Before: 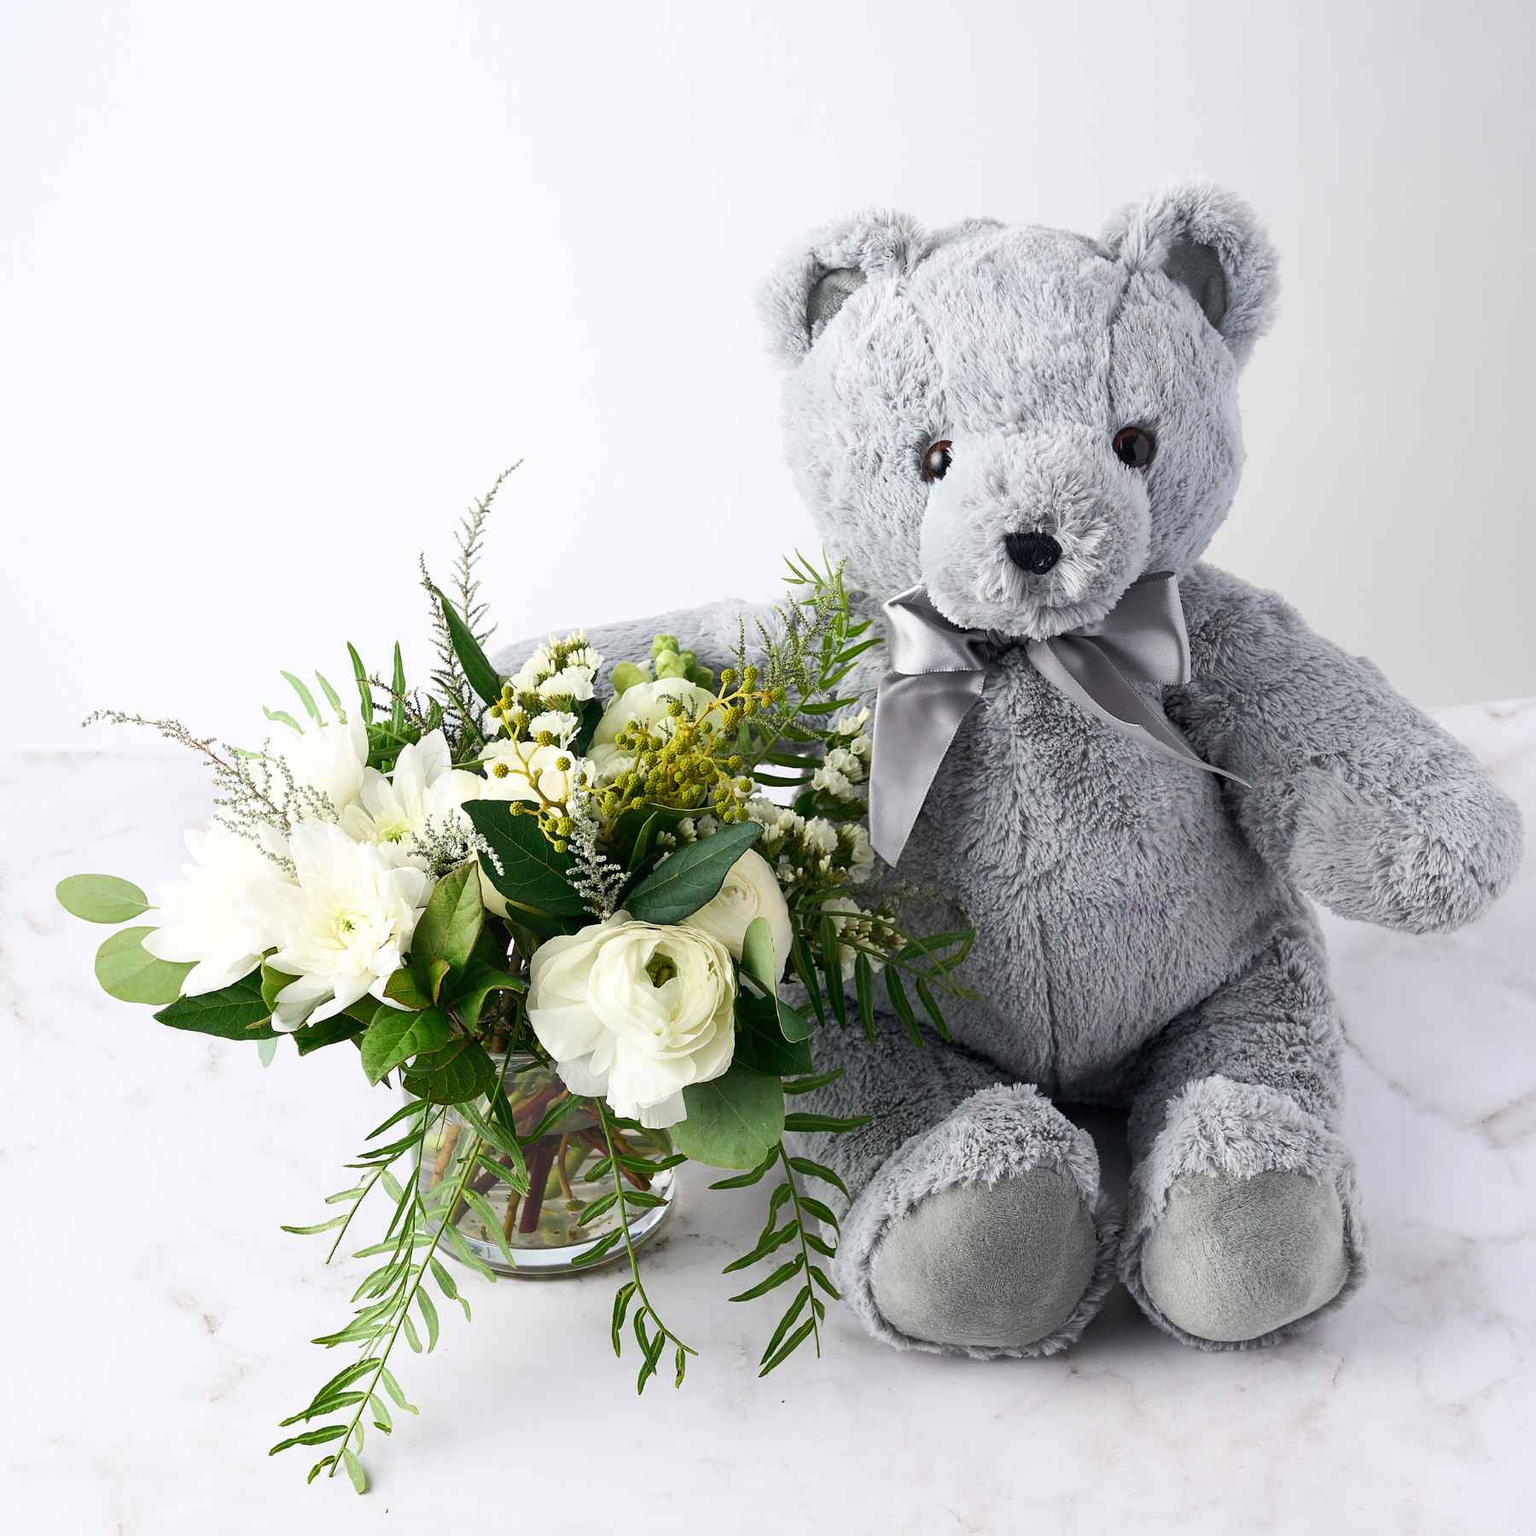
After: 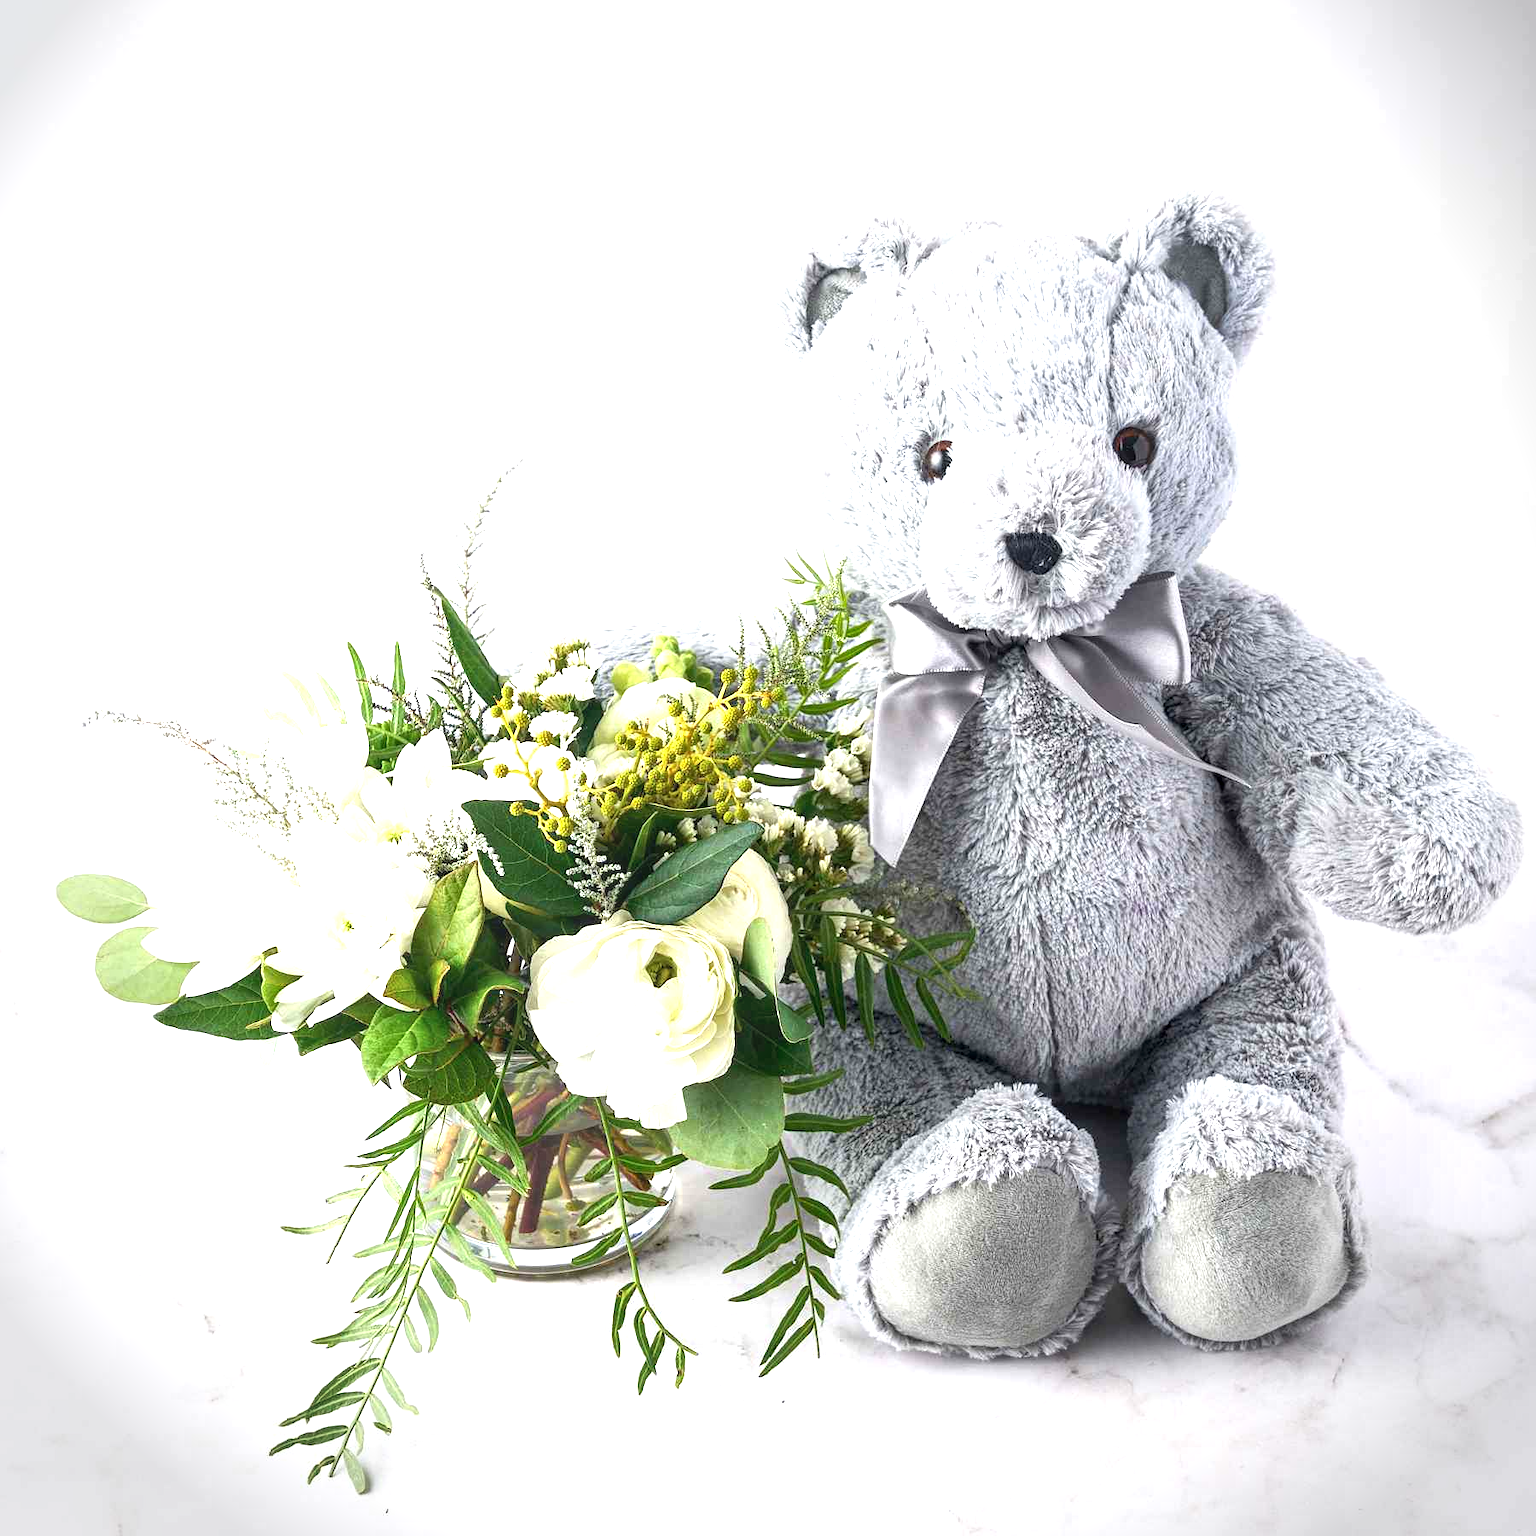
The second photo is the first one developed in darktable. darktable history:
exposure: exposure 0.999 EV, compensate exposure bias true, compensate highlight preservation false
local contrast: on, module defaults
vignetting: brightness -0.575, center (0.034, -0.092)
